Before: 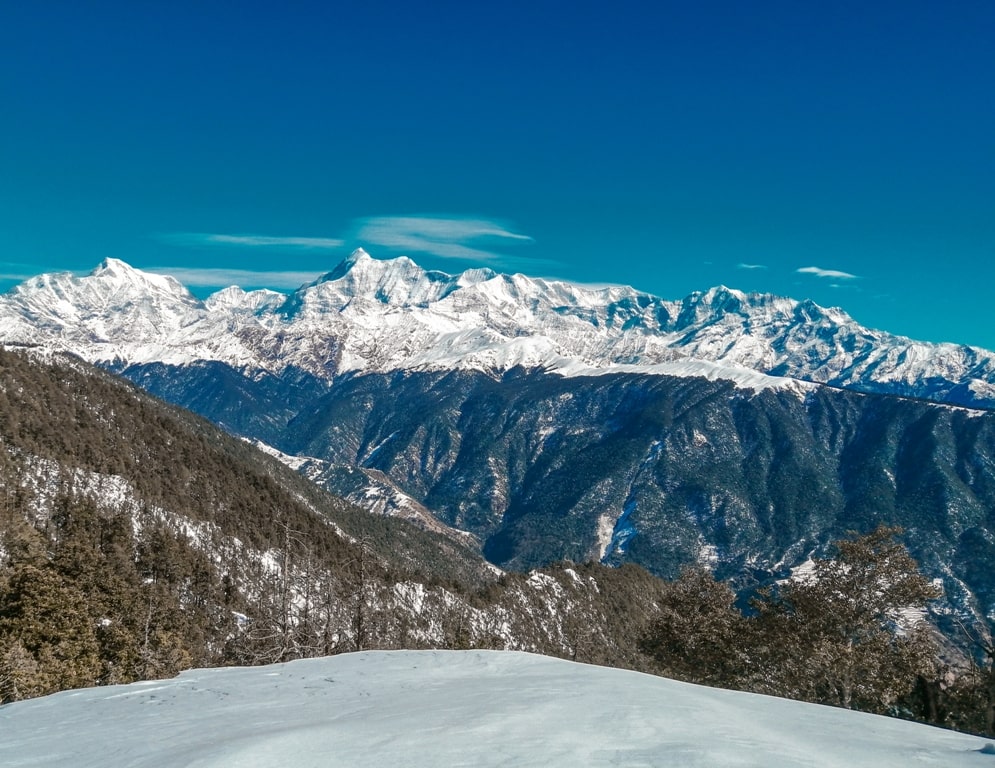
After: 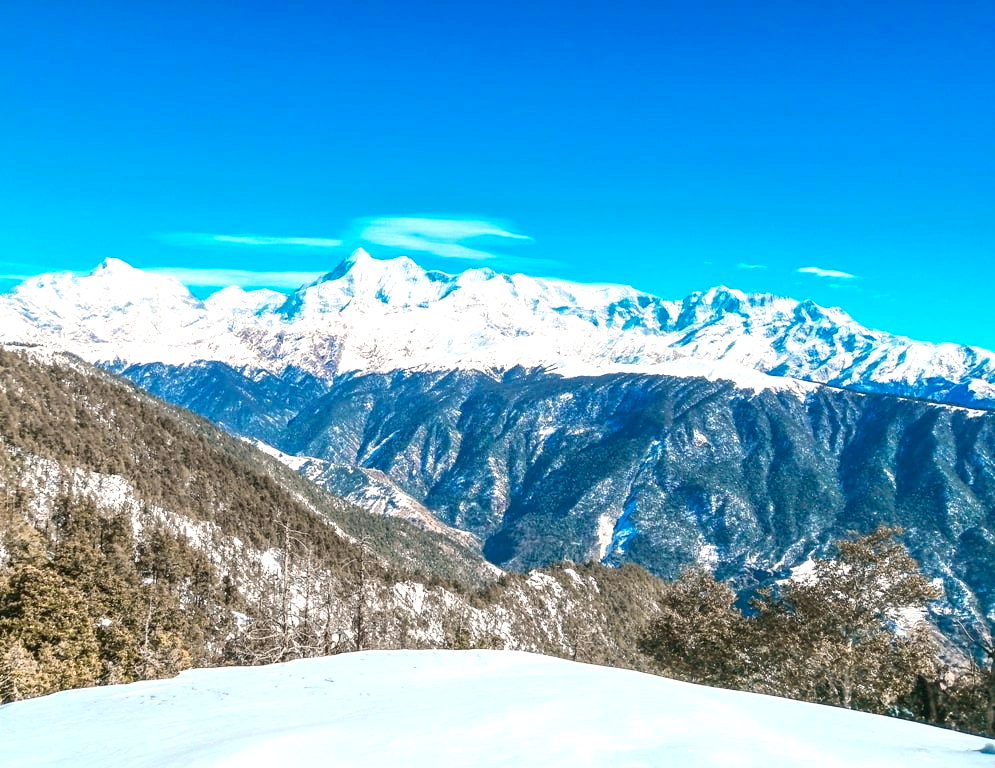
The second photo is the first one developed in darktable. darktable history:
contrast brightness saturation: contrast 0.195, brightness 0.162, saturation 0.217
exposure: black level correction 0, exposure 0.953 EV, compensate highlight preservation false
local contrast: highlights 100%, shadows 98%, detail 119%, midtone range 0.2
